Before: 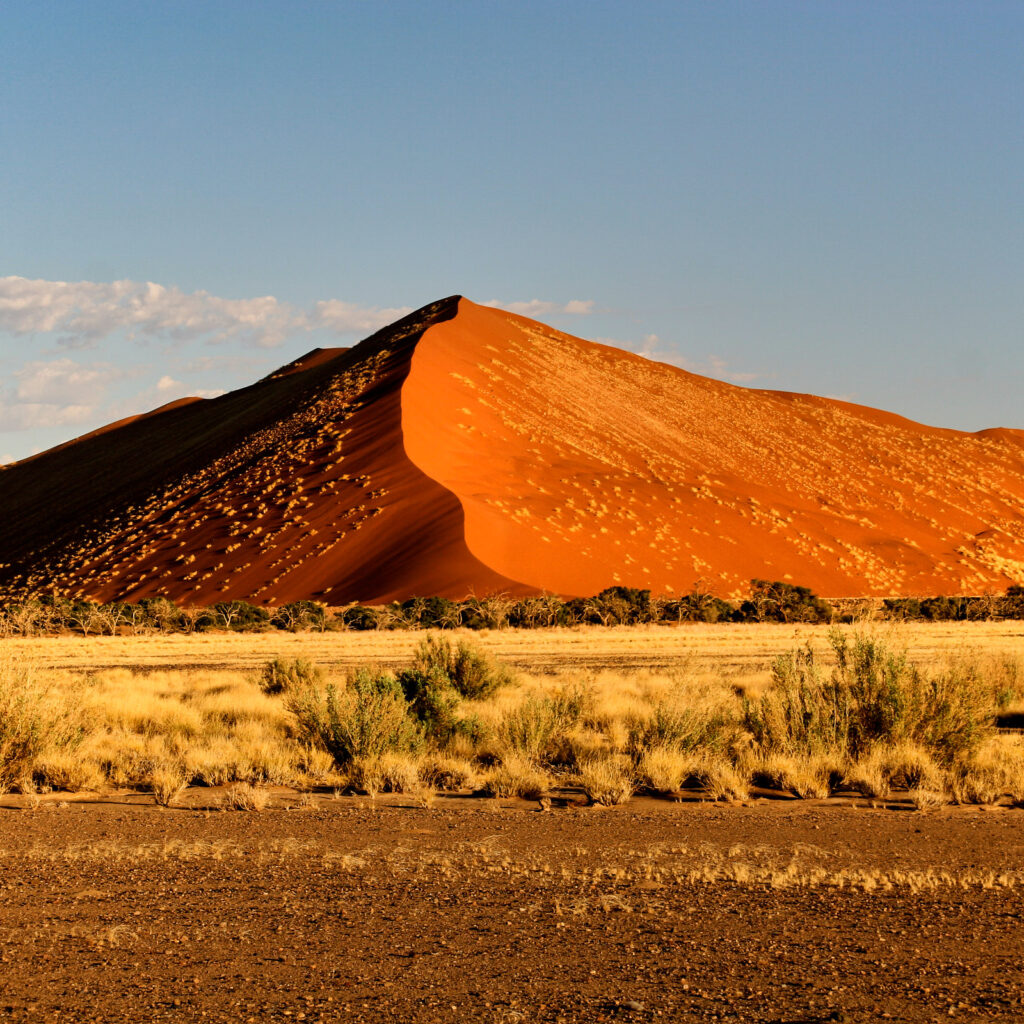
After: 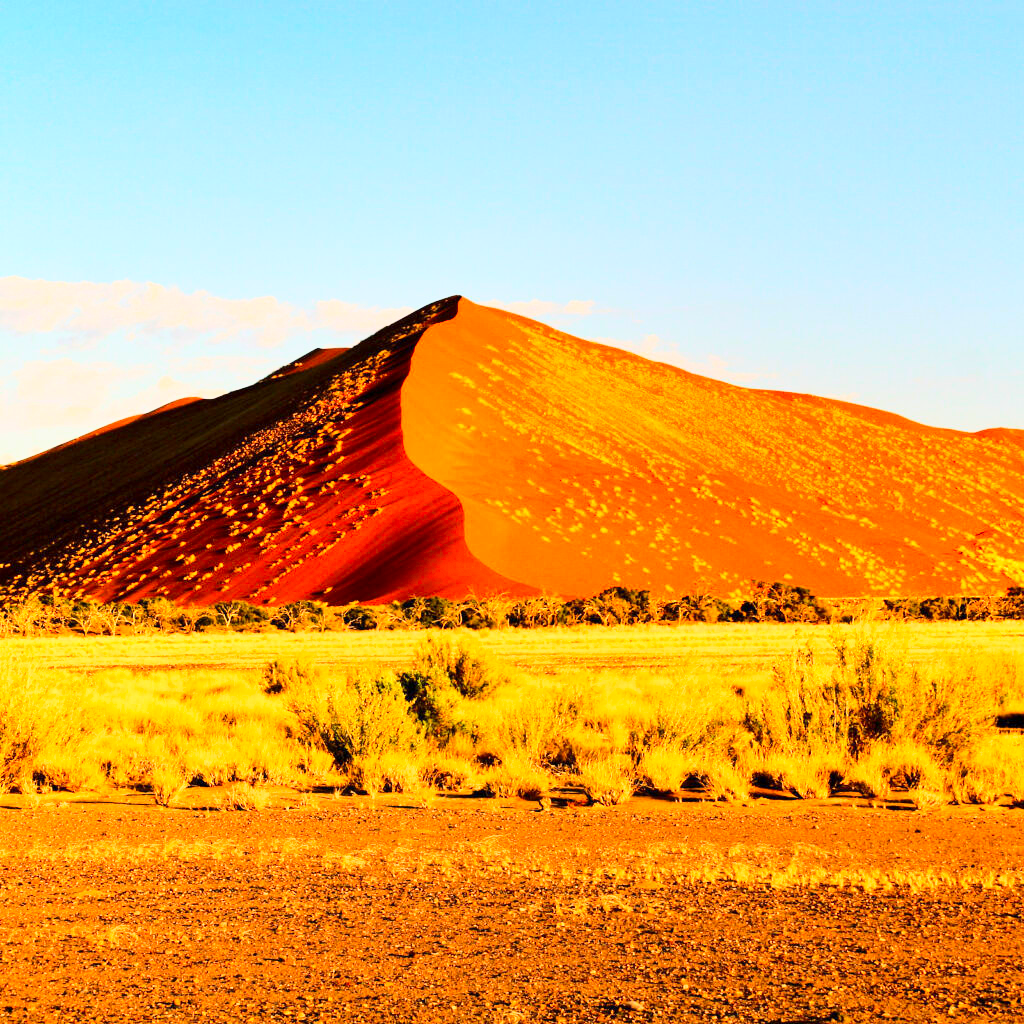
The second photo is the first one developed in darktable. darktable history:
exposure: exposure 0.657 EV, compensate highlight preservation false
base curve: curves: ch0 [(0, 0) (0.025, 0.046) (0.112, 0.277) (0.467, 0.74) (0.814, 0.929) (1, 0.942)]
contrast brightness saturation: contrast 0.09, saturation 0.28
